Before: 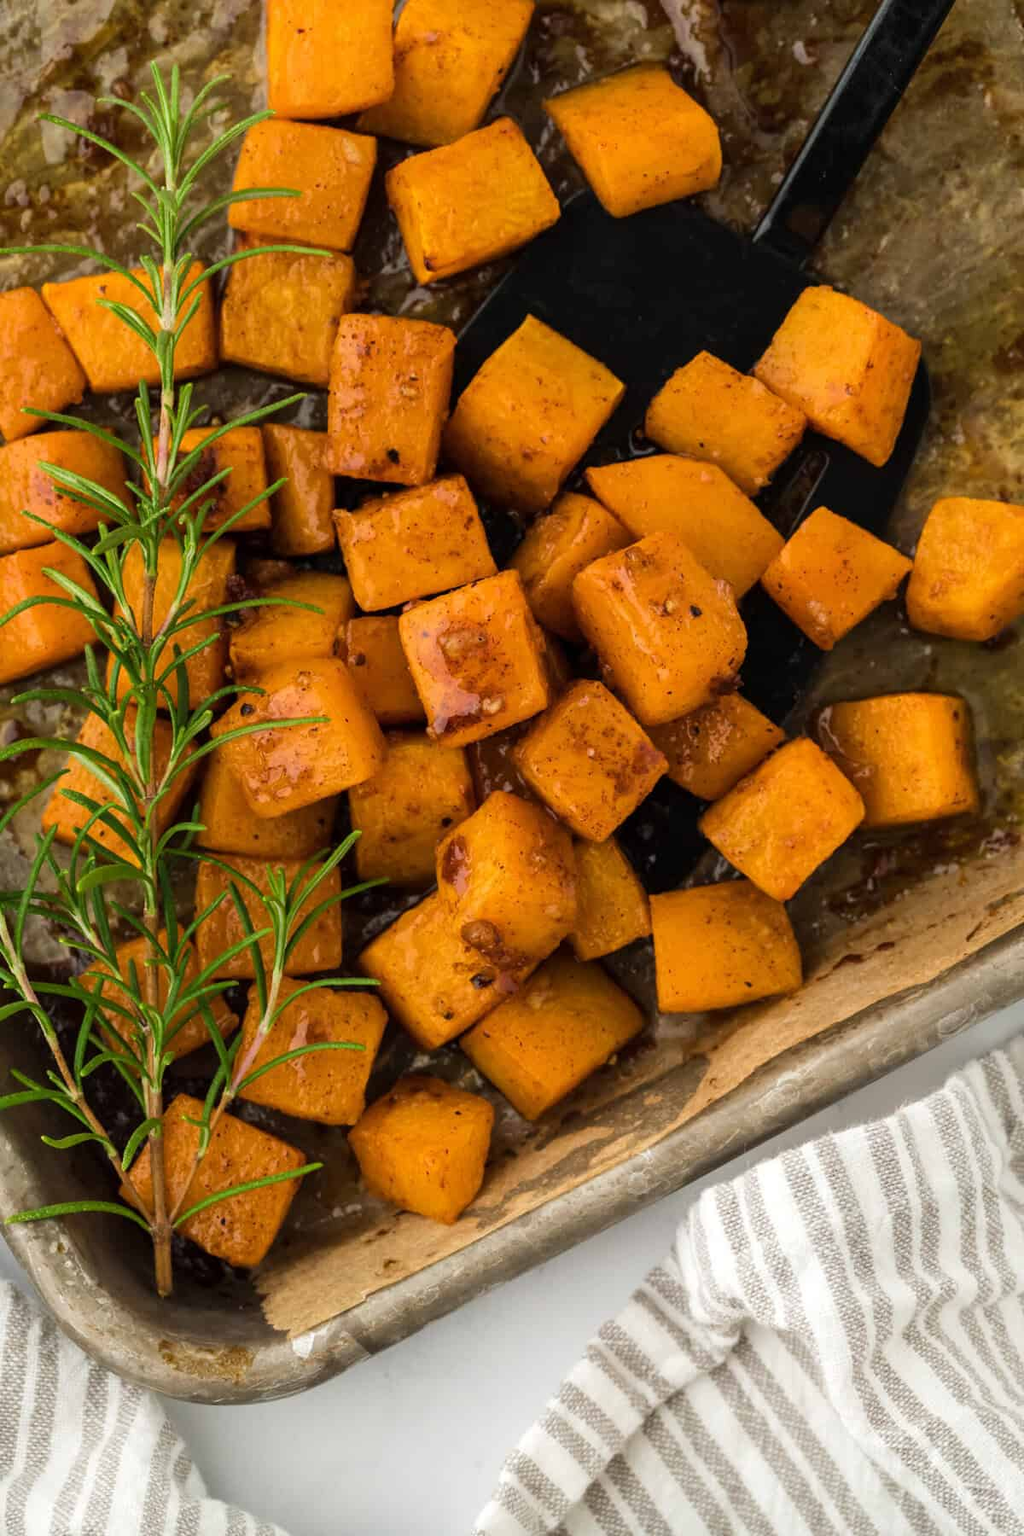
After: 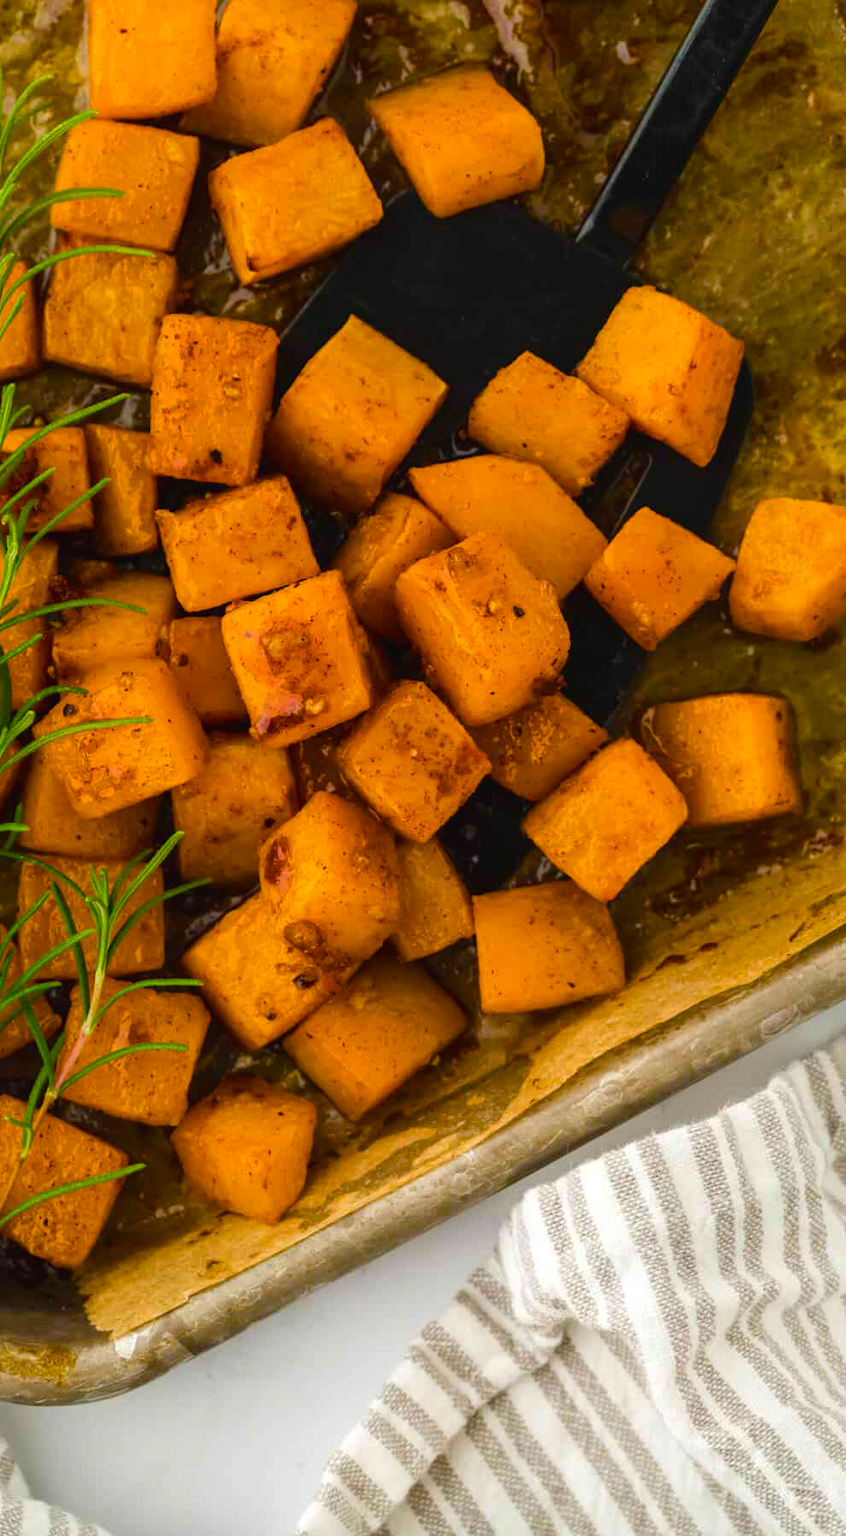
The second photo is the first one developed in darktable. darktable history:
crop: left 17.364%, bottom 0.031%
color balance rgb: shadows lift › chroma 0.85%, shadows lift › hue 113.54°, global offset › luminance 0.266%, perceptual saturation grading › global saturation 20.875%, perceptual saturation grading › highlights -19.959%, perceptual saturation grading › shadows 29.475%, global vibrance 50.841%
